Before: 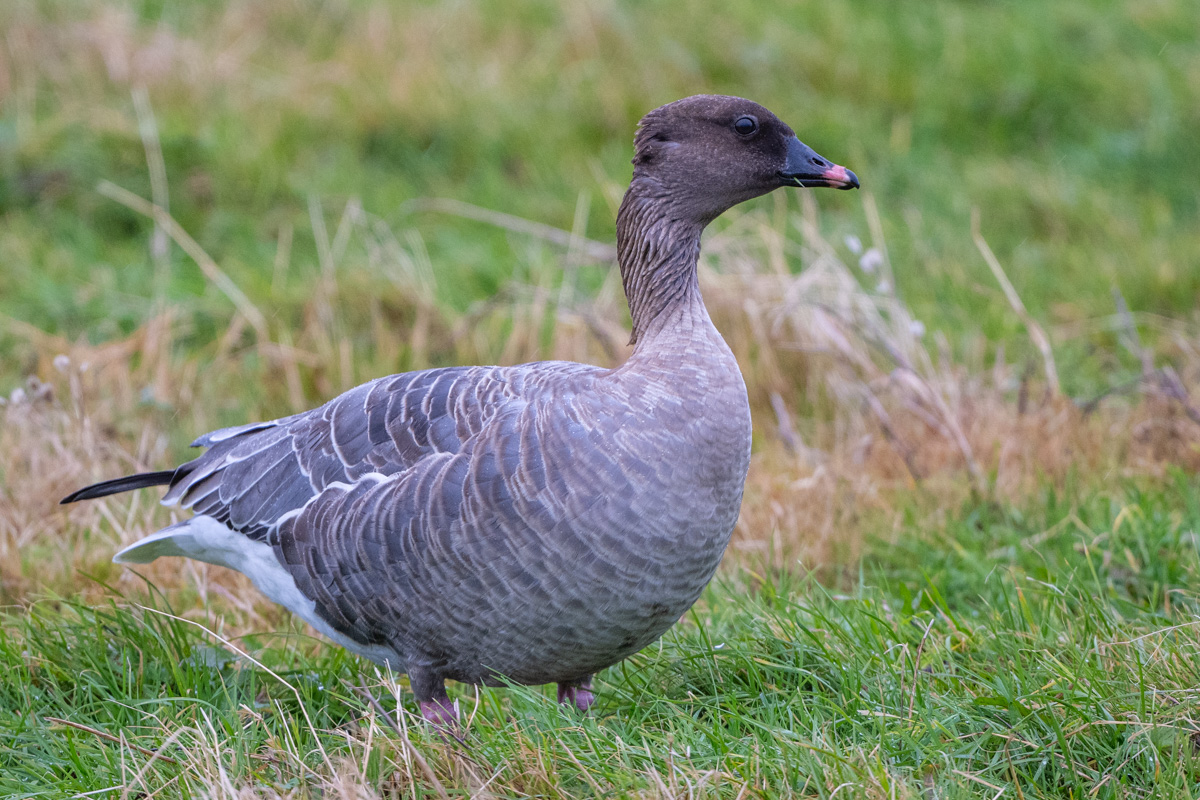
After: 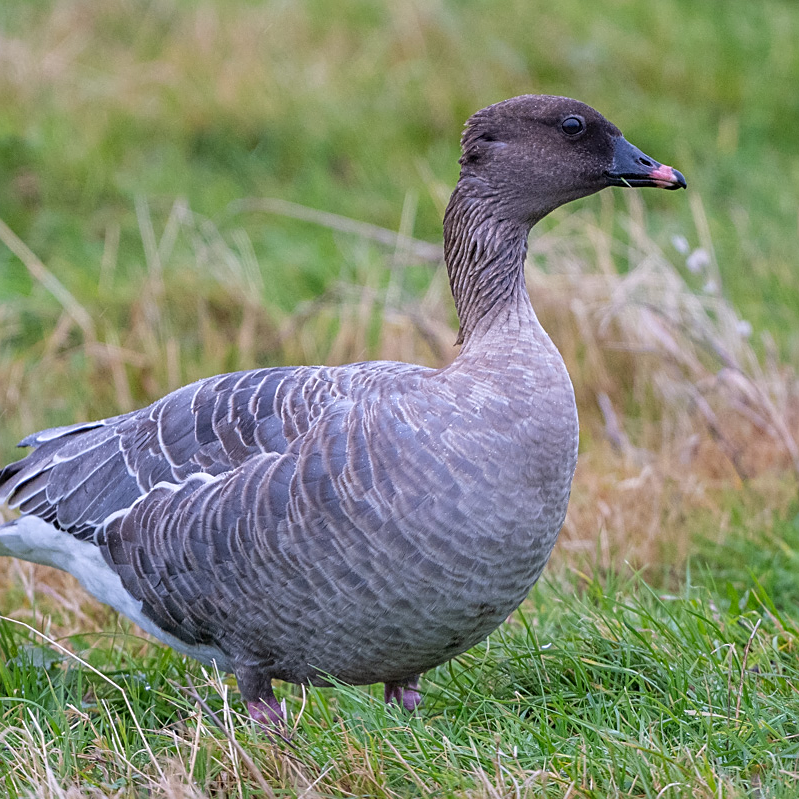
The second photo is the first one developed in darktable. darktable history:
sharpen: on, module defaults
crop and rotate: left 14.436%, right 18.898%
